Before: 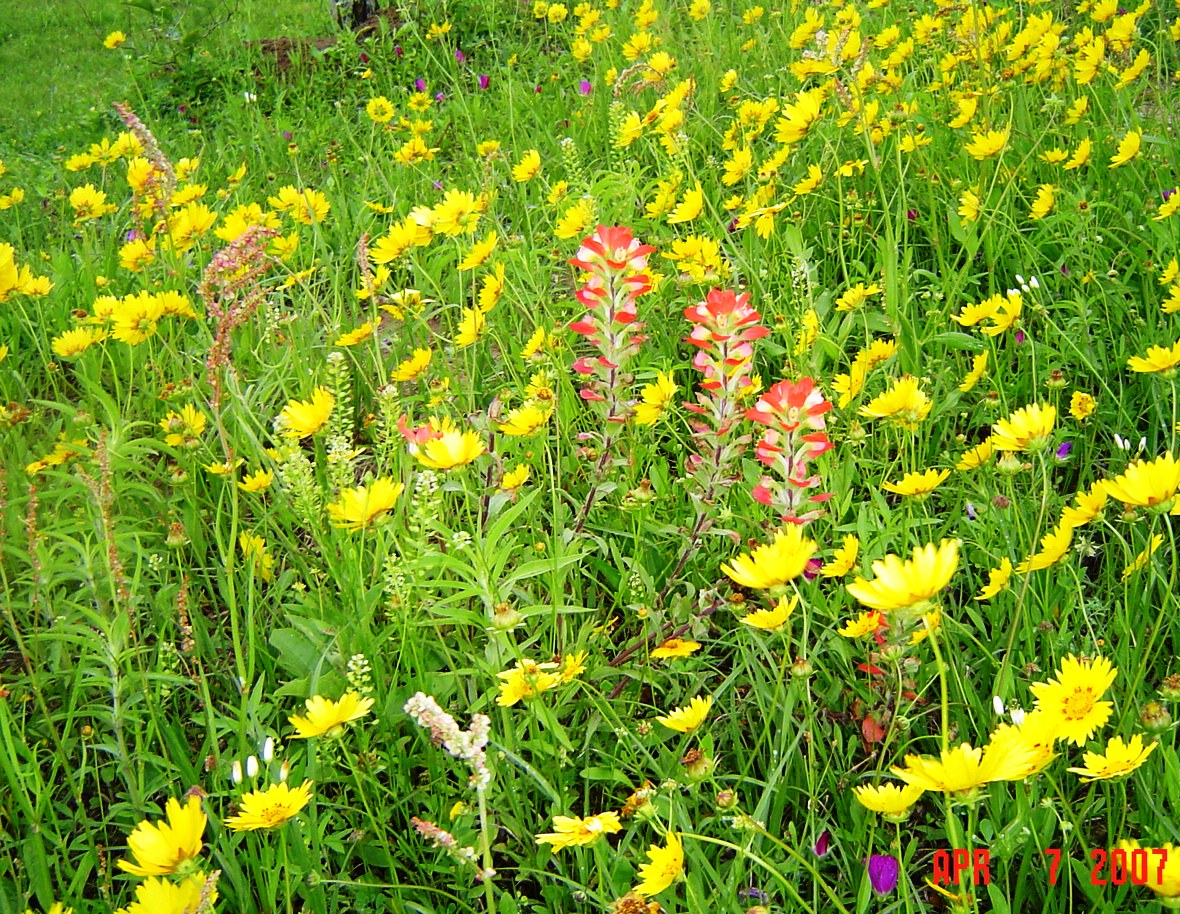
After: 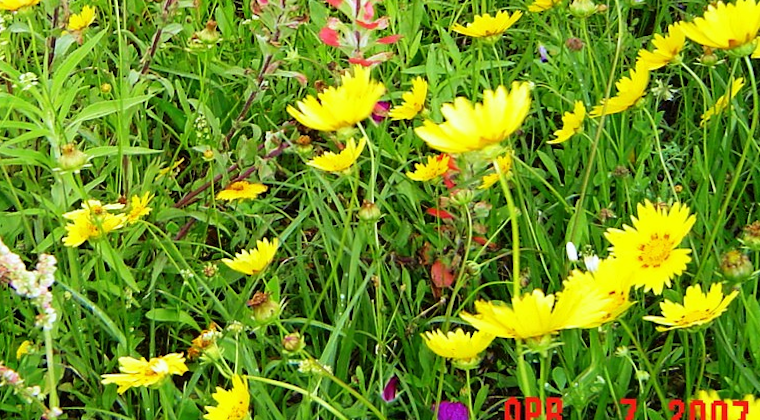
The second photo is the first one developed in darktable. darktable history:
white balance: red 0.976, blue 1.04
crop and rotate: left 35.509%, top 50.238%, bottom 4.934%
velvia: on, module defaults
rotate and perspective: lens shift (horizontal) -0.055, automatic cropping off
